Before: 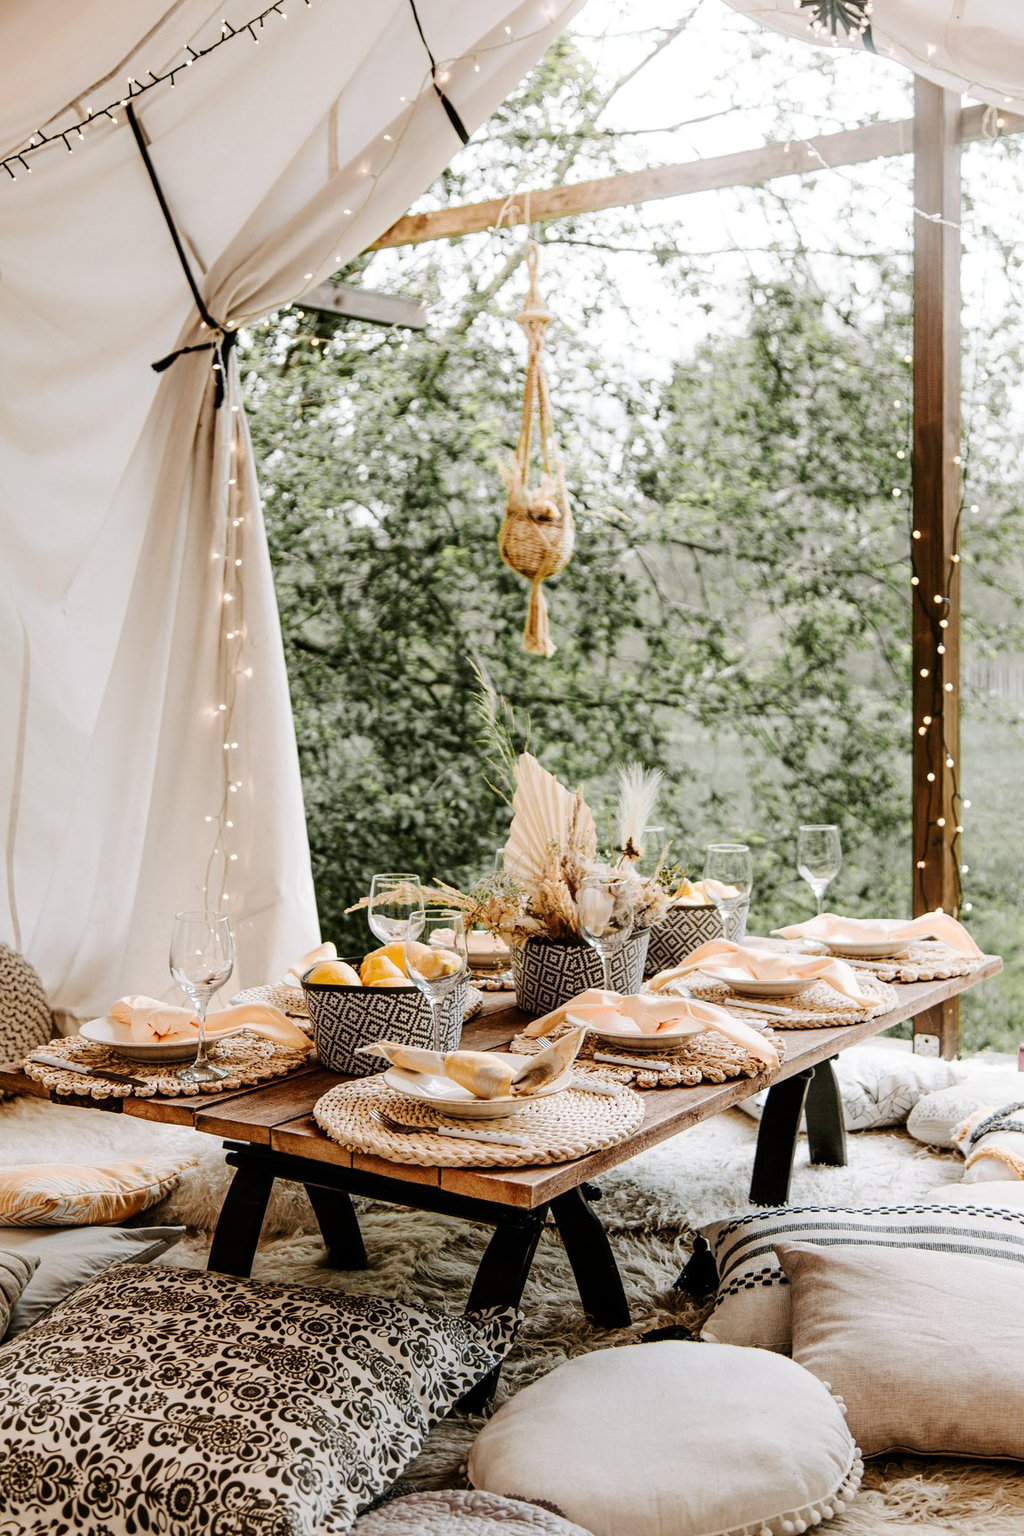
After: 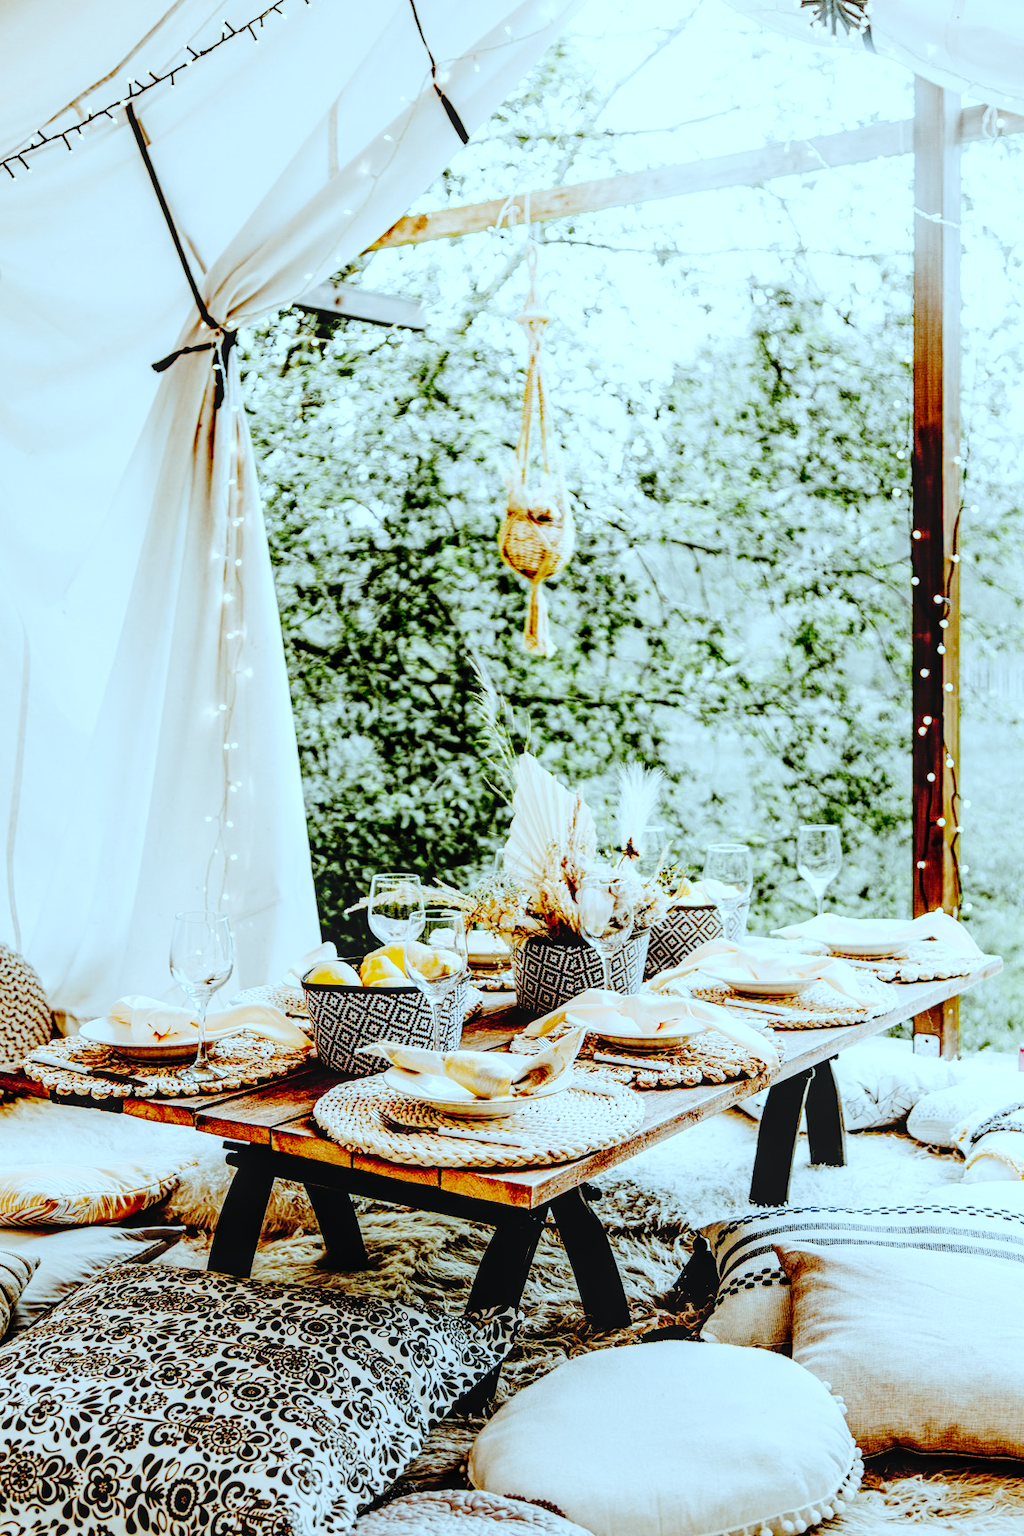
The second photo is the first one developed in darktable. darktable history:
tone equalizer: on, module defaults
color correction: highlights a* -11.71, highlights b* -15.58
local contrast: on, module defaults
base curve: curves: ch0 [(0, 0) (0.036, 0.01) (0.123, 0.254) (0.258, 0.504) (0.507, 0.748) (1, 1)], preserve colors none
